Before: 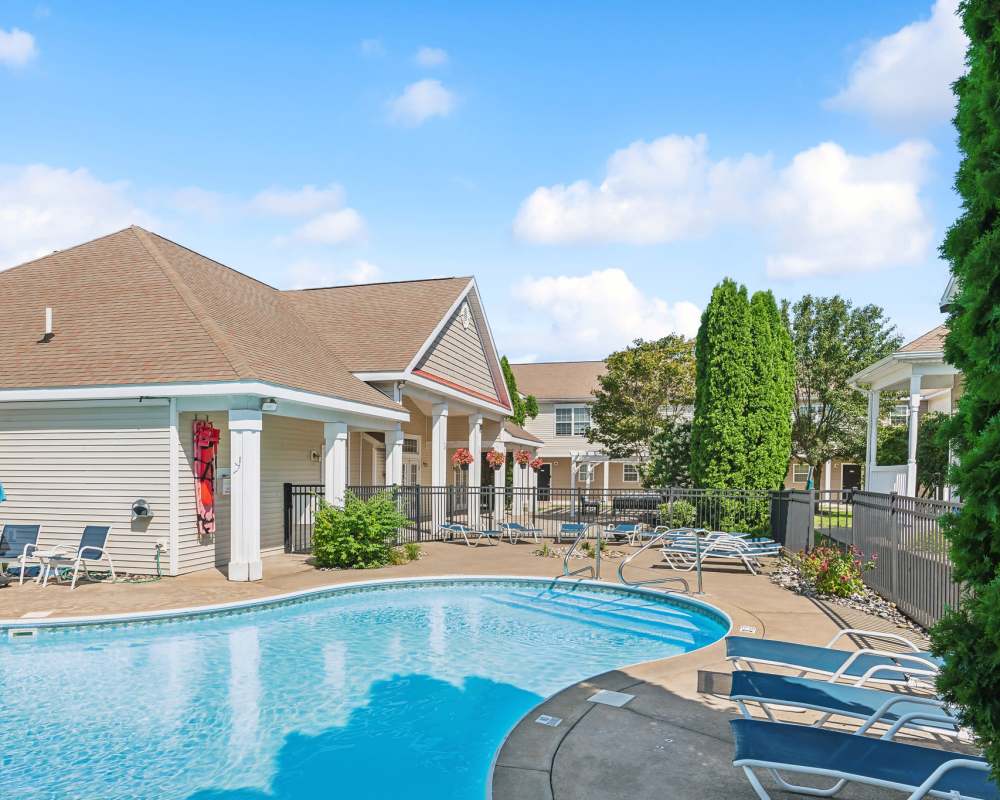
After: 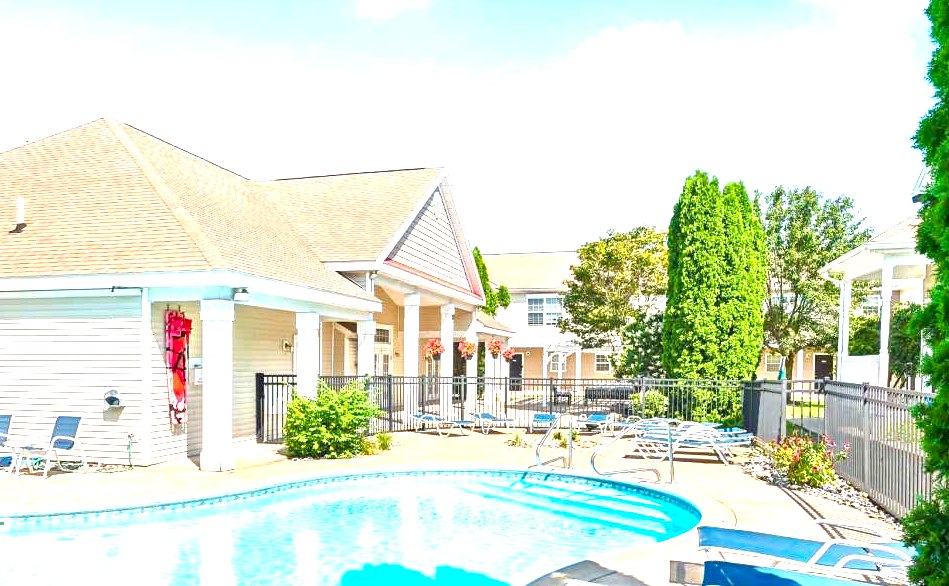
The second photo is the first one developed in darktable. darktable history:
exposure: black level correction 0, exposure 1.199 EV, compensate exposure bias true, compensate highlight preservation false
crop and rotate: left 2.848%, top 13.826%, right 2.153%, bottom 12.848%
color balance rgb: shadows lift › chroma 3.247%, shadows lift › hue 280.69°, global offset › luminance -0.506%, perceptual saturation grading › global saturation 20%, perceptual saturation grading › highlights -14.331%, perceptual saturation grading › shadows 50.033%, perceptual brilliance grading › highlights 10.214%, perceptual brilliance grading › mid-tones 4.763%, global vibrance 11.106%
